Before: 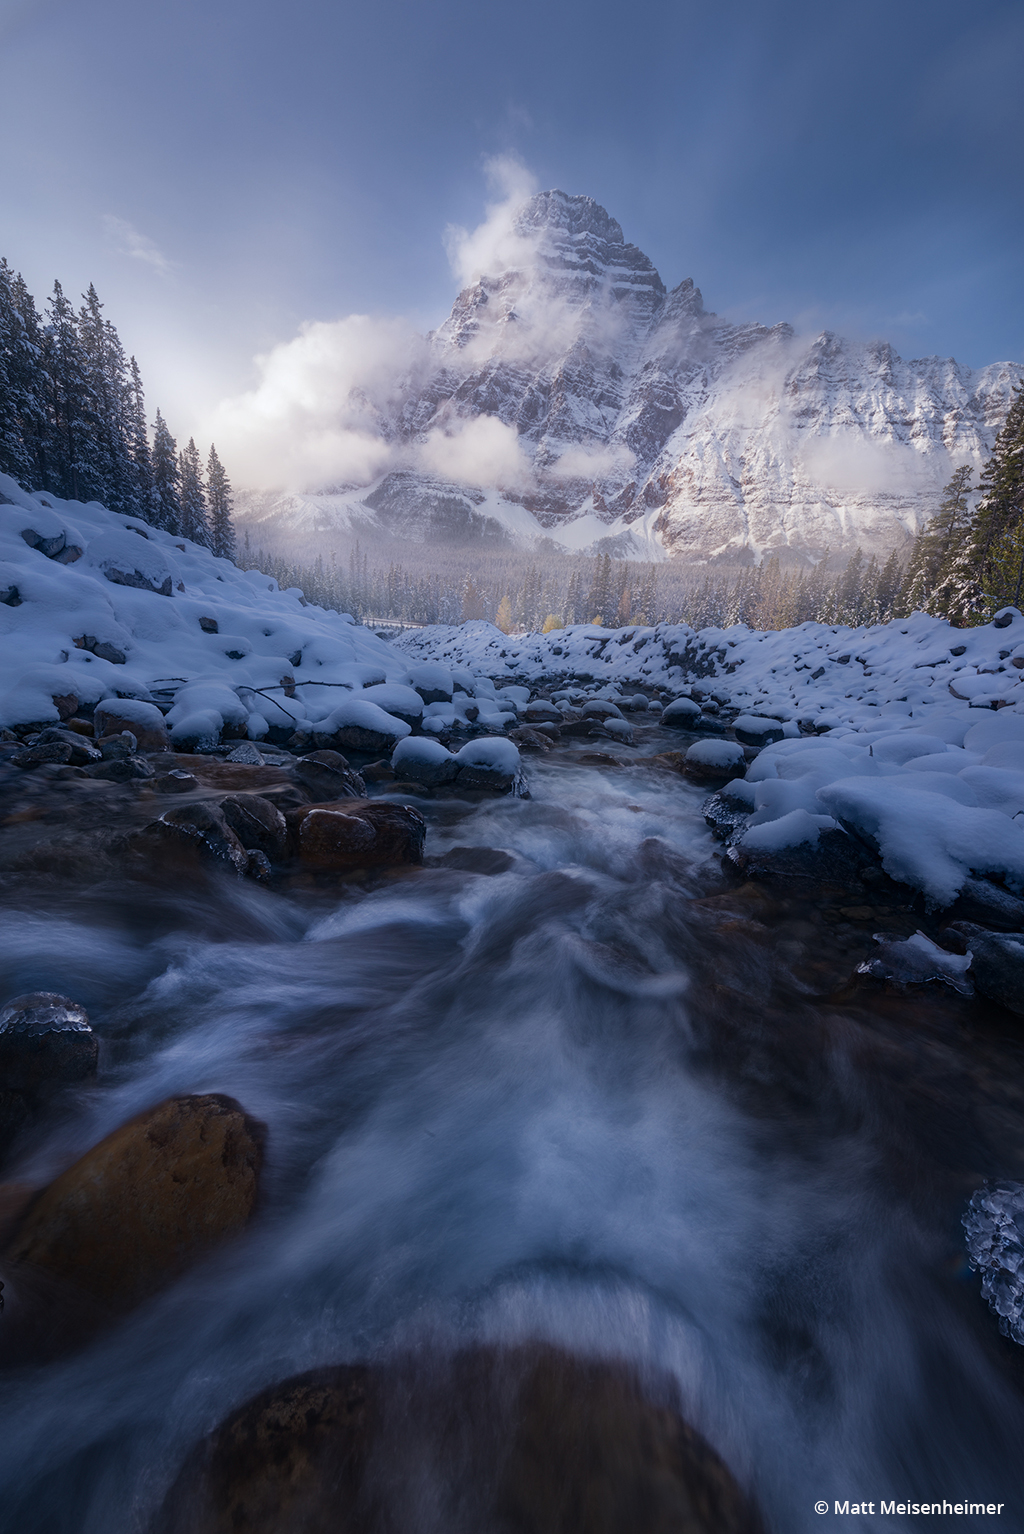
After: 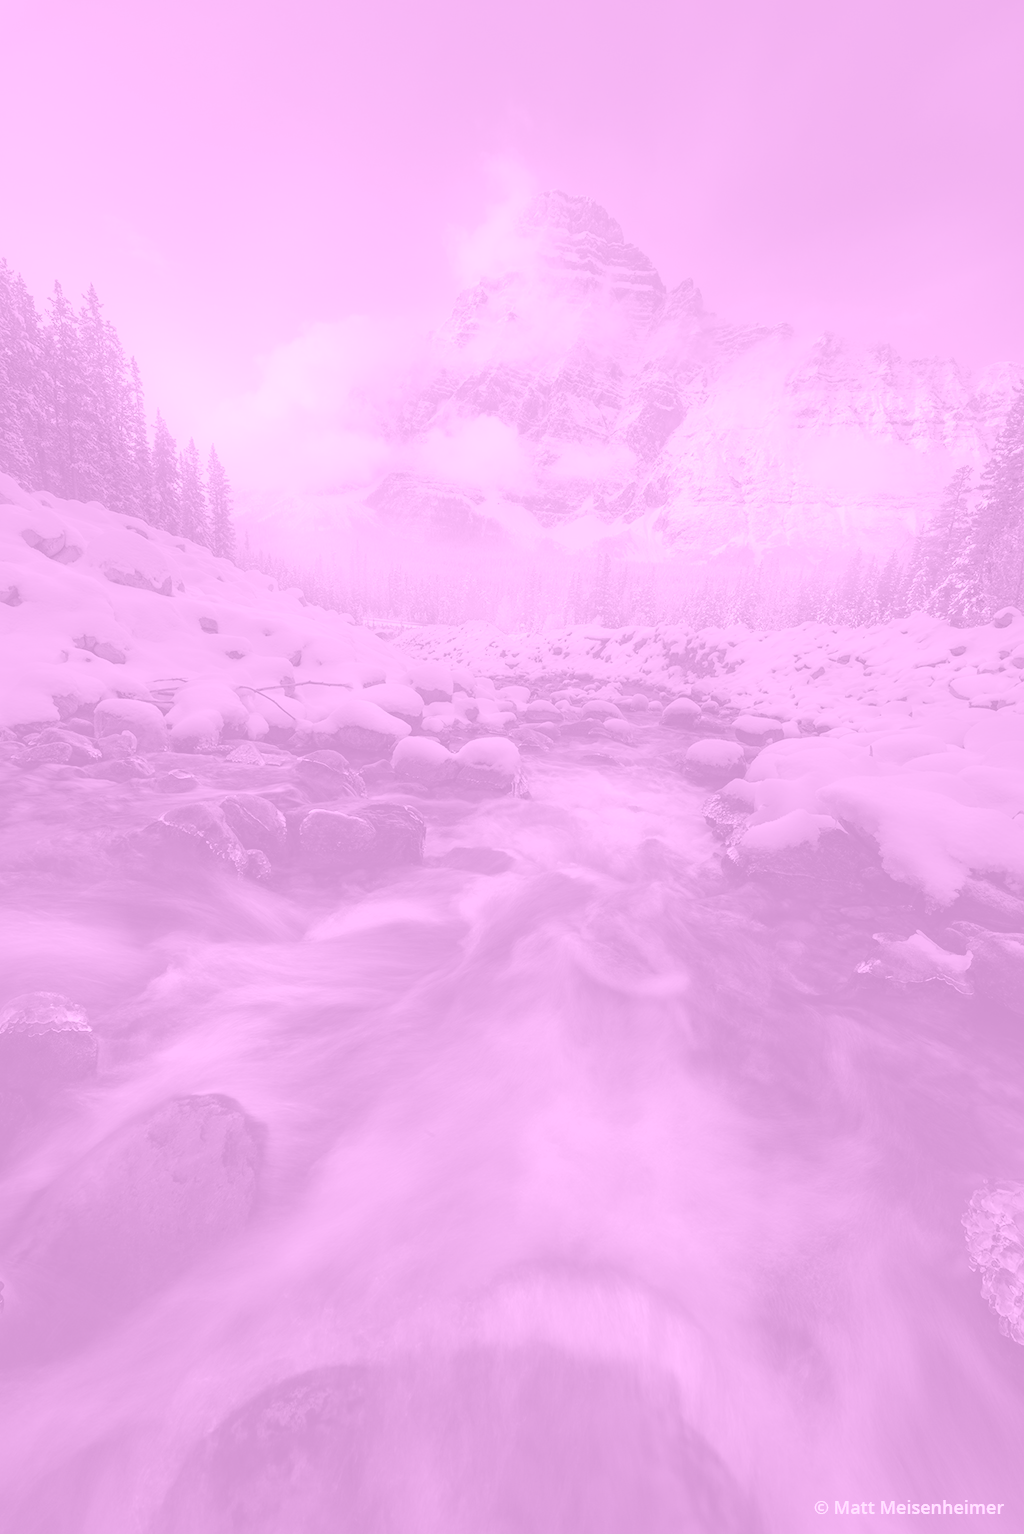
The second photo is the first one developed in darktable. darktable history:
shadows and highlights: on, module defaults
colorize: hue 331.2°, saturation 75%, source mix 30.28%, lightness 70.52%, version 1
